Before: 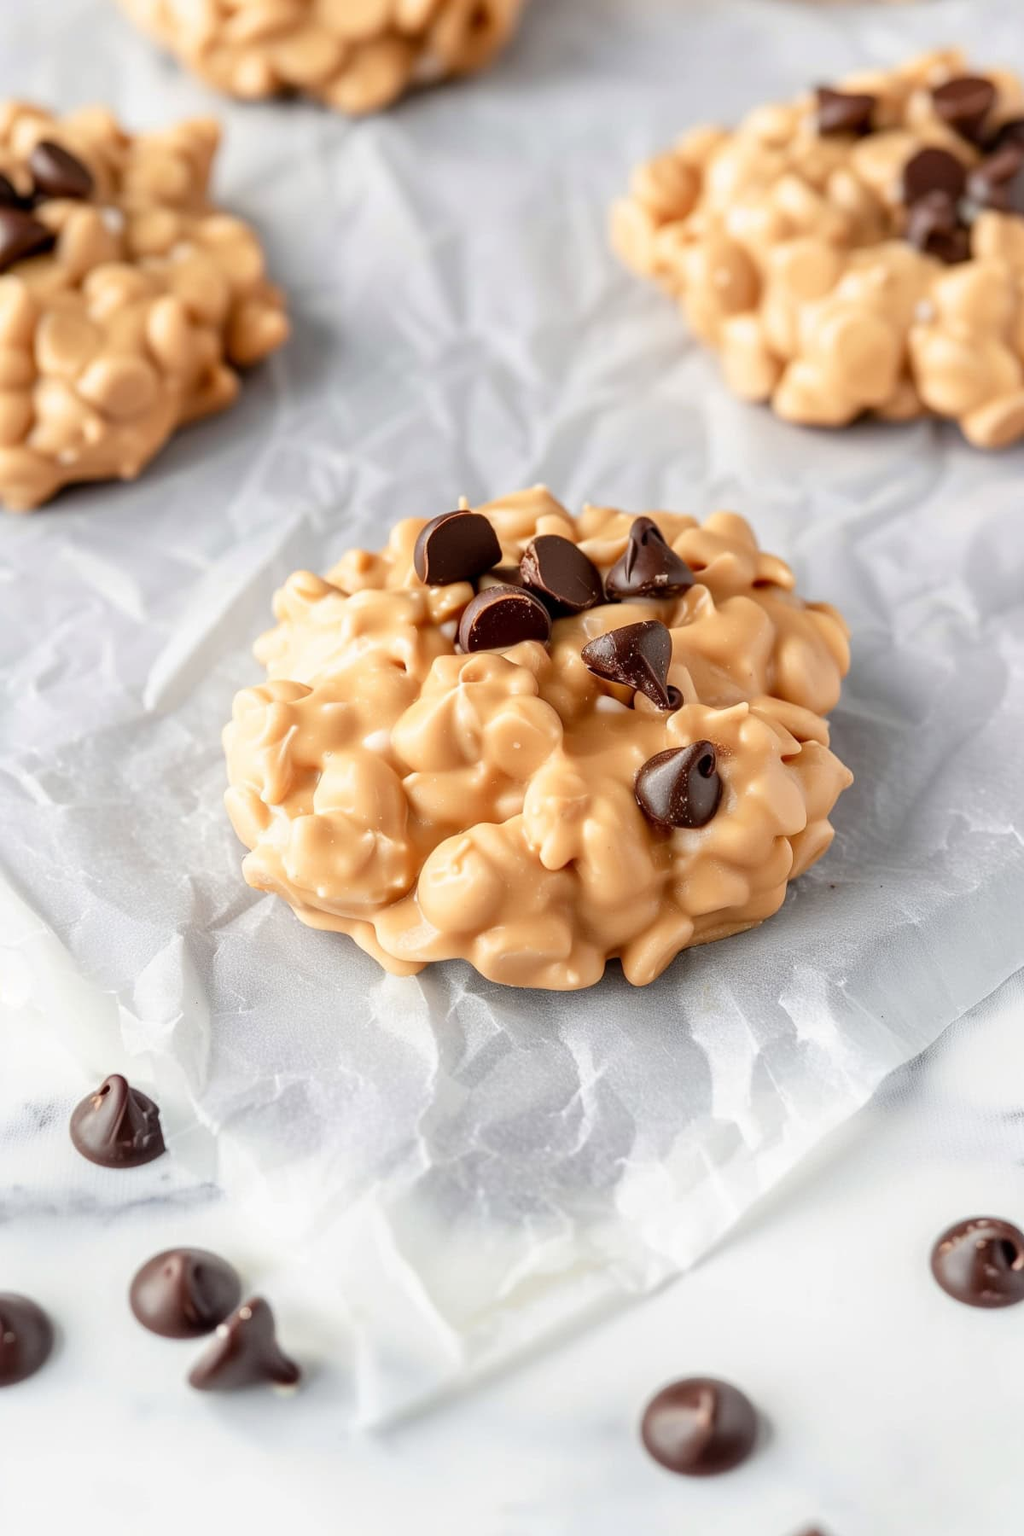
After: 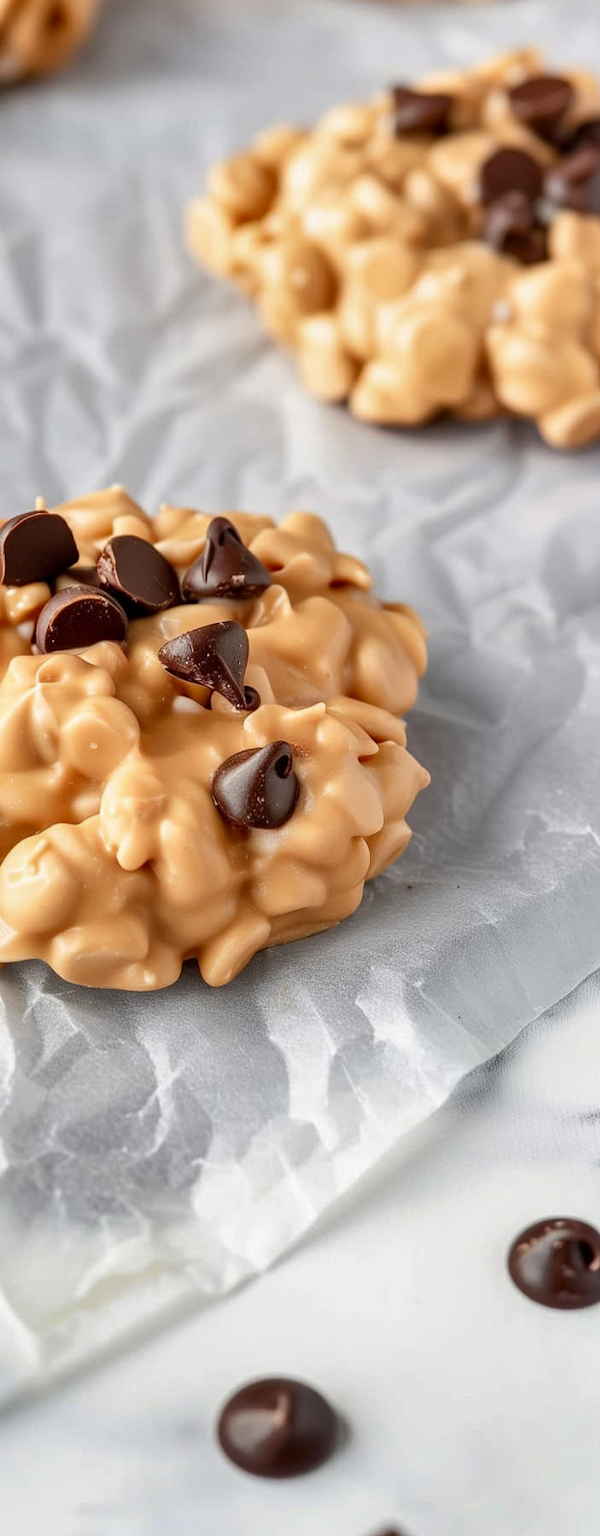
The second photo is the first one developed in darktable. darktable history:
crop: left 41.359%
shadows and highlights: shadows color adjustment 97.66%, low approximation 0.01, soften with gaussian
